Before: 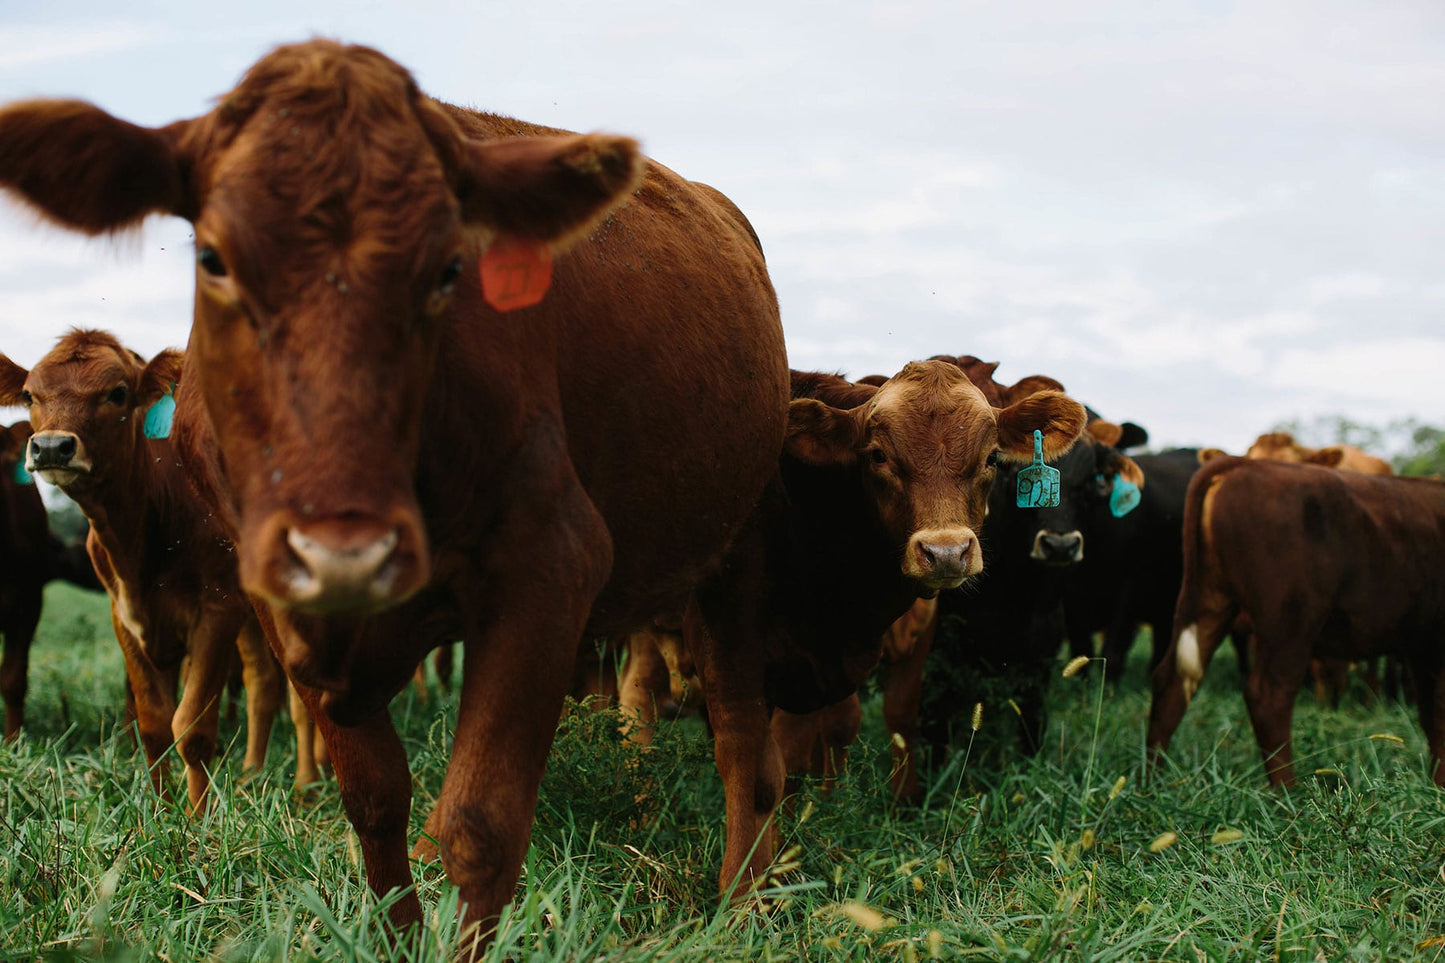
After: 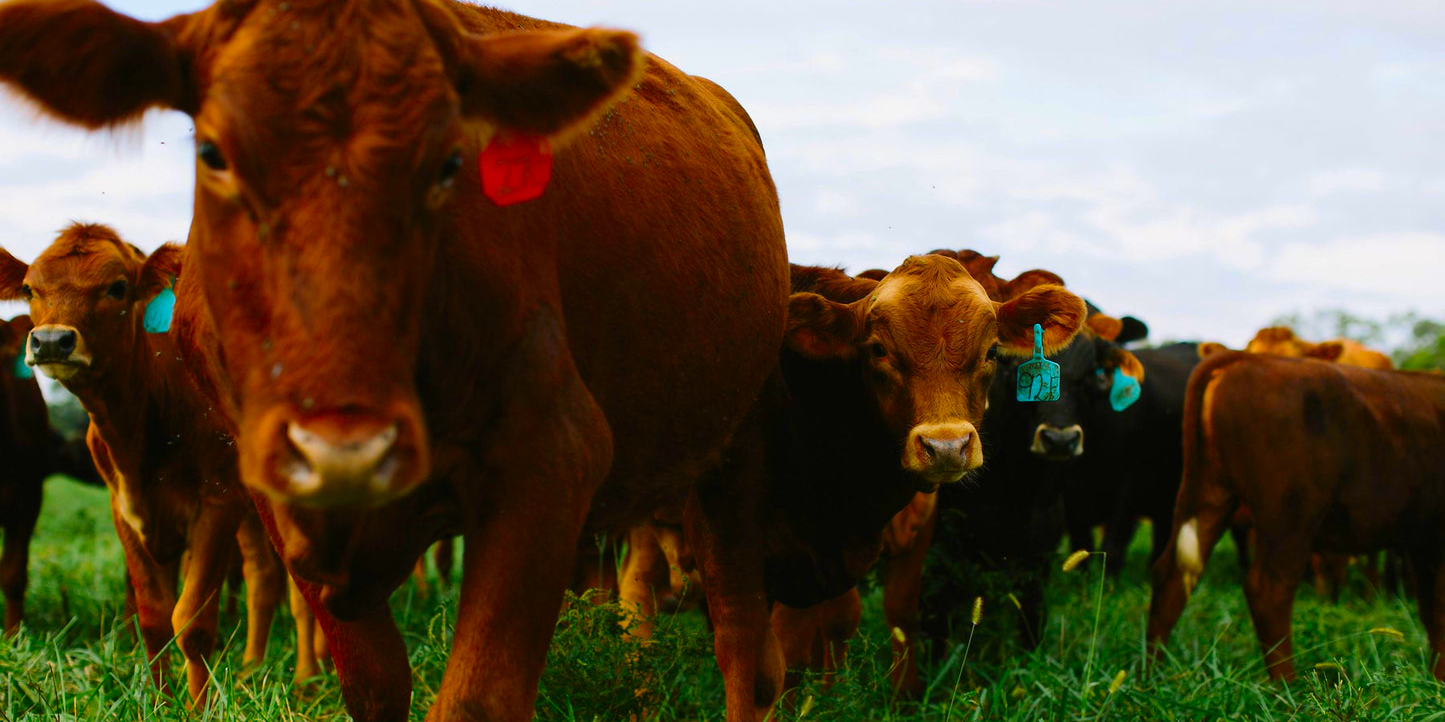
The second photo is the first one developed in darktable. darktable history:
color contrast: green-magenta contrast 1.55, blue-yellow contrast 1.83
contrast equalizer: y [[0.5 ×4, 0.467, 0.376], [0.5 ×6], [0.5 ×6], [0 ×6], [0 ×6]]
crop: top 11.038%, bottom 13.962%
